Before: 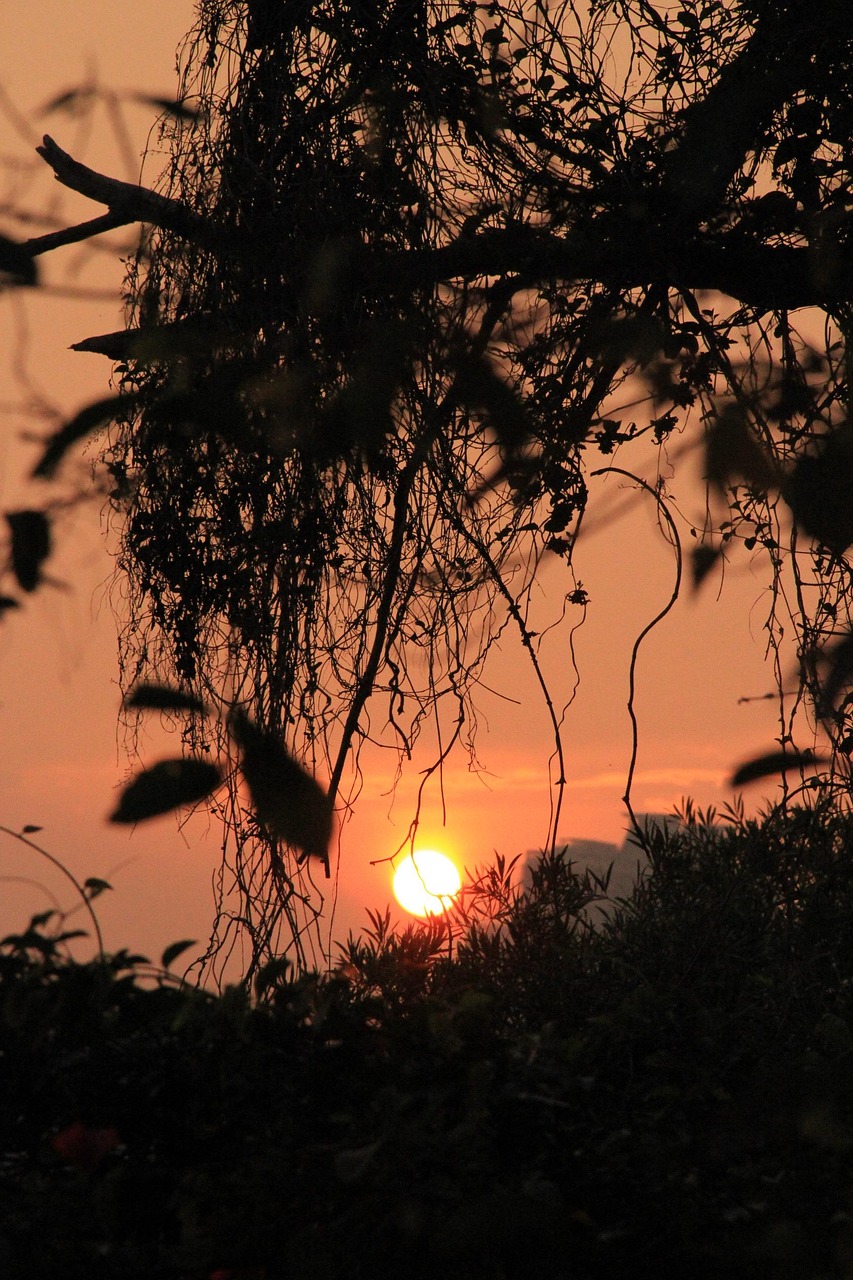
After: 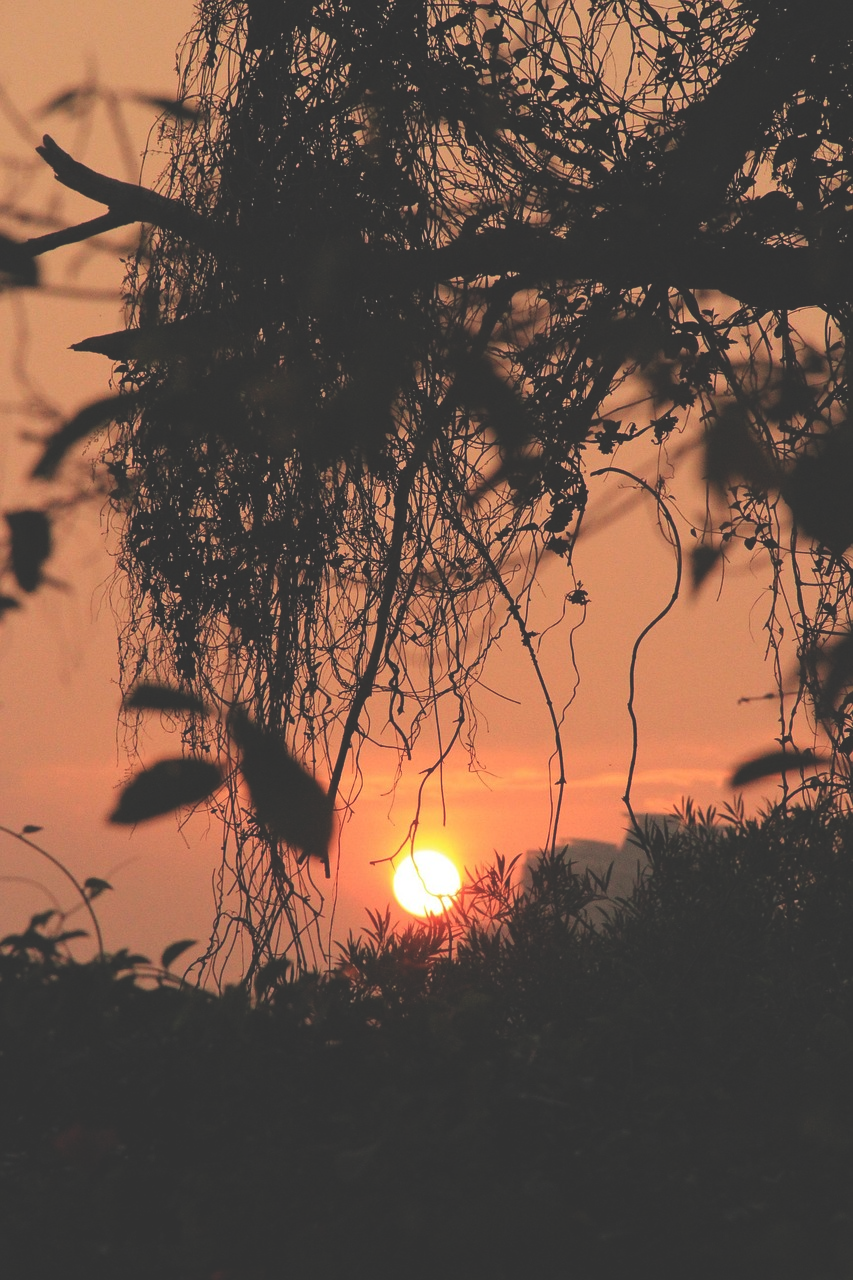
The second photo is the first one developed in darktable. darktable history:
exposure: black level correction -0.031, compensate highlight preservation false
